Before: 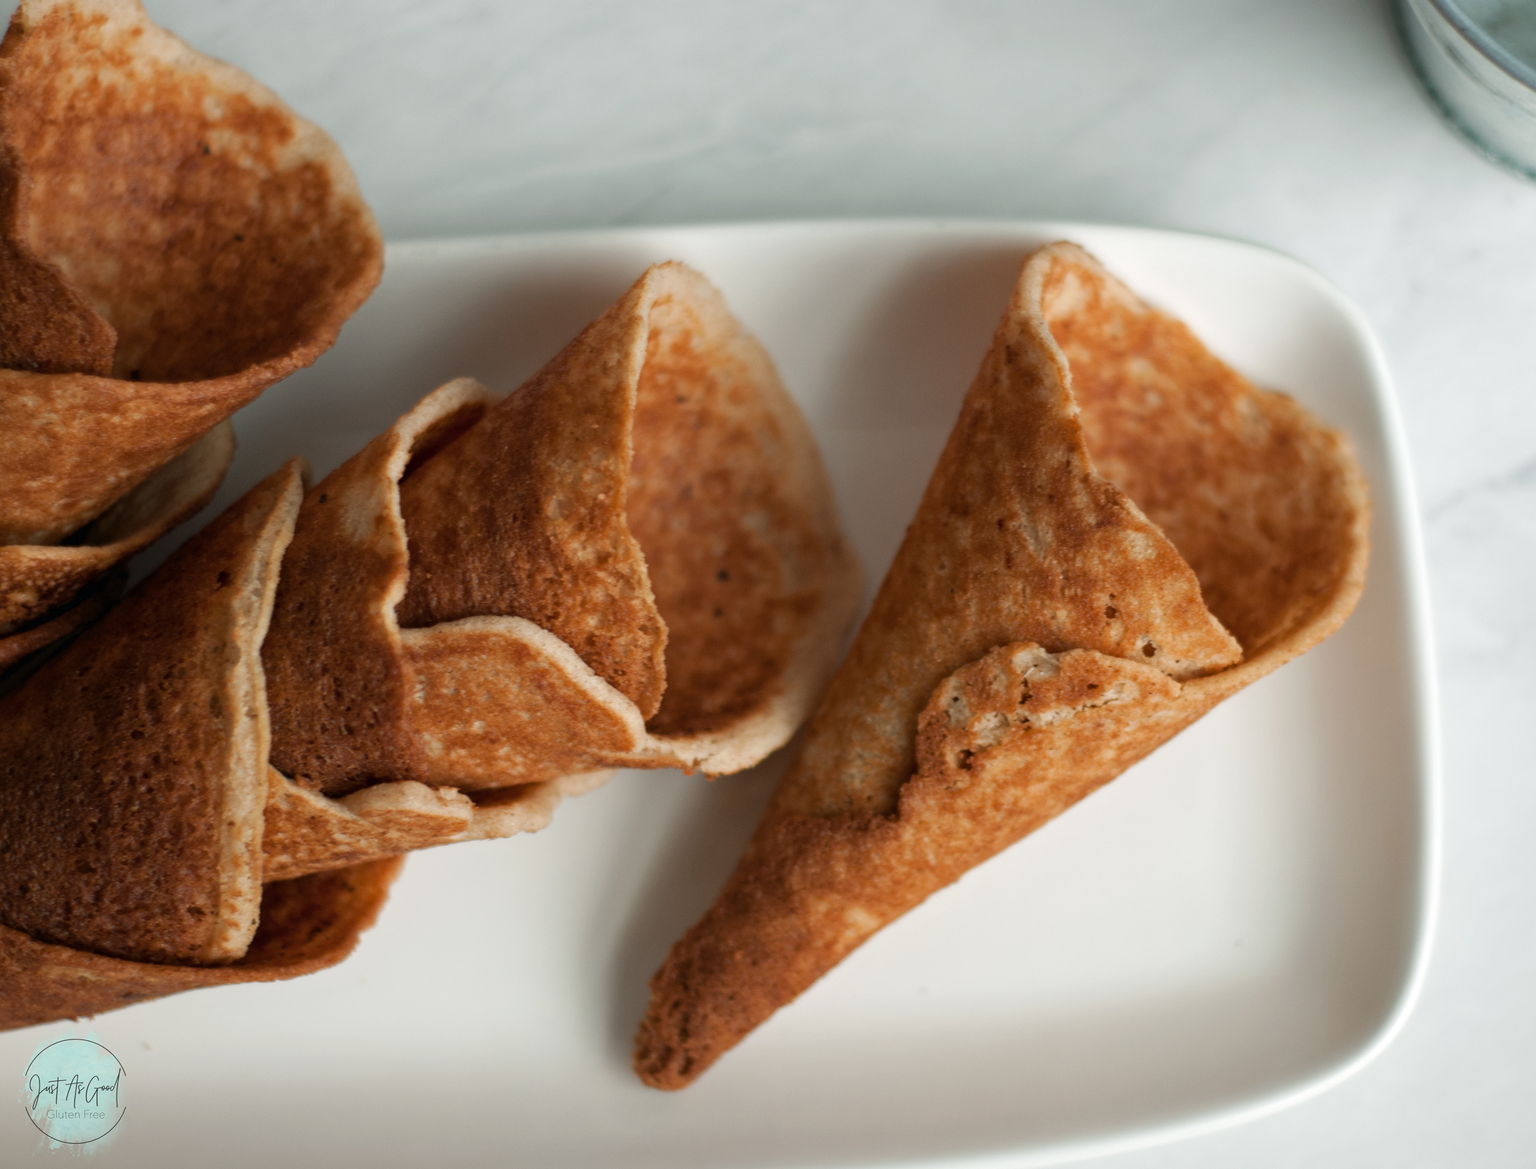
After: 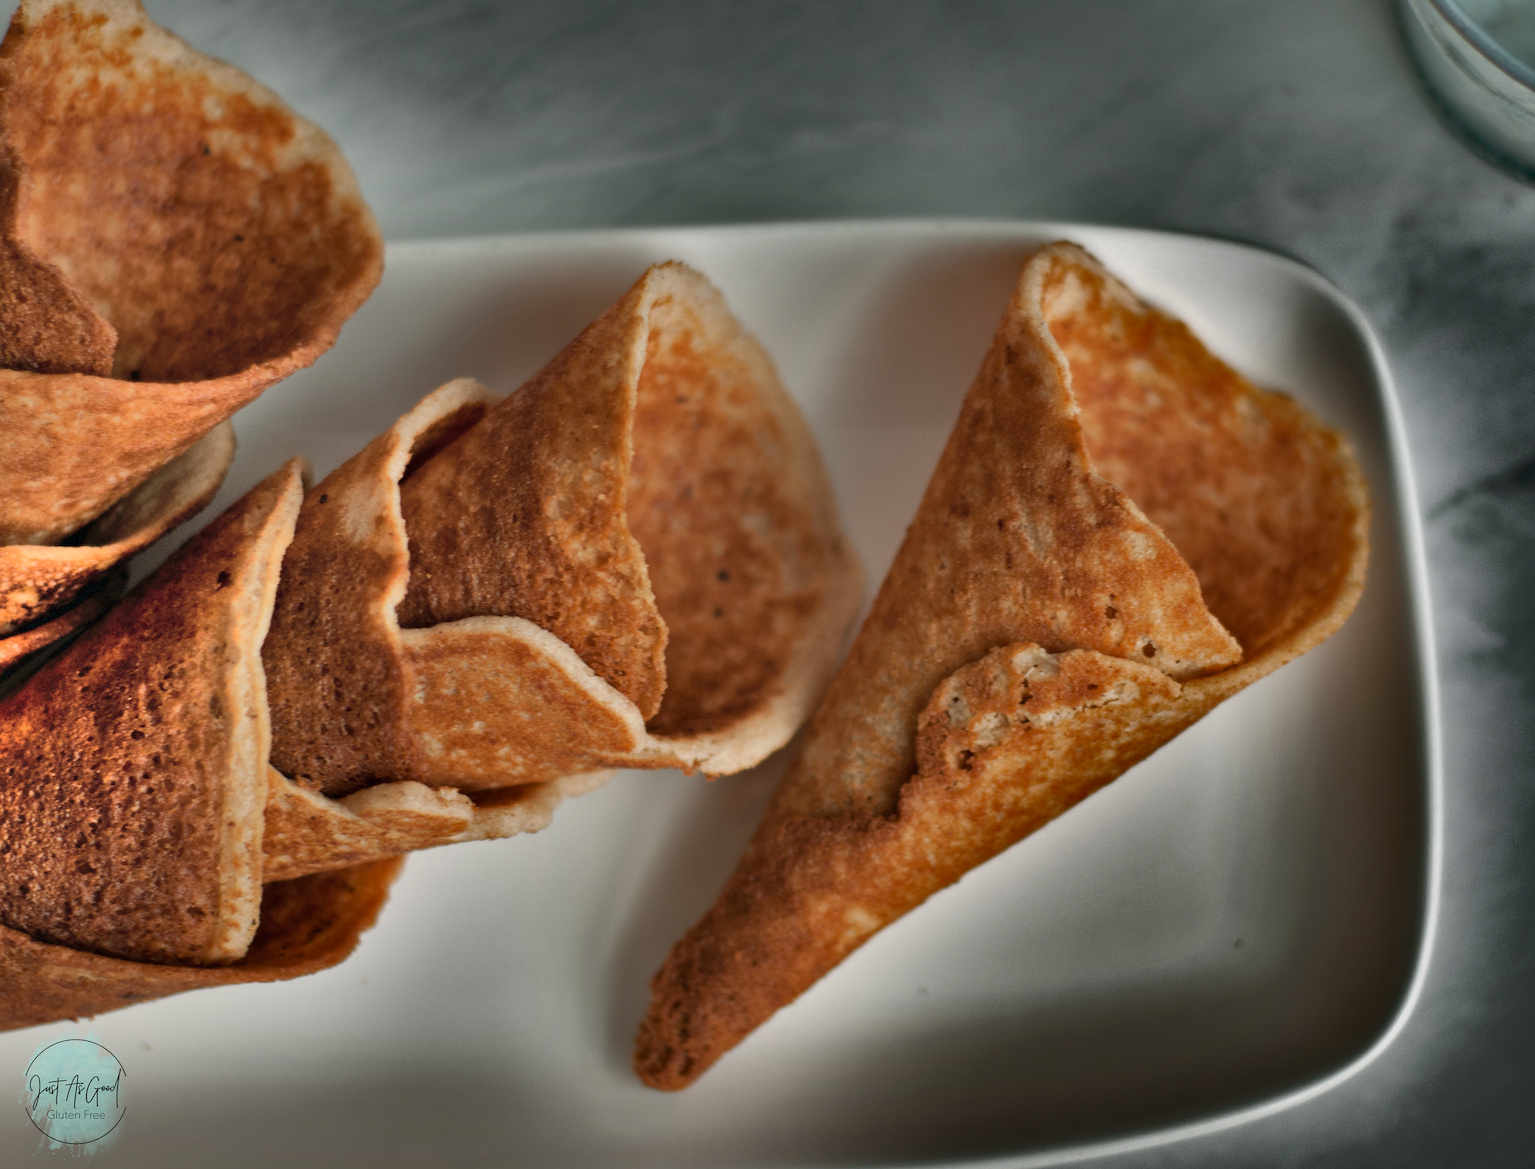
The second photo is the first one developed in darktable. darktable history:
shadows and highlights: radius 123.56, shadows 98.42, white point adjustment -2.98, highlights -99.33, soften with gaussian
